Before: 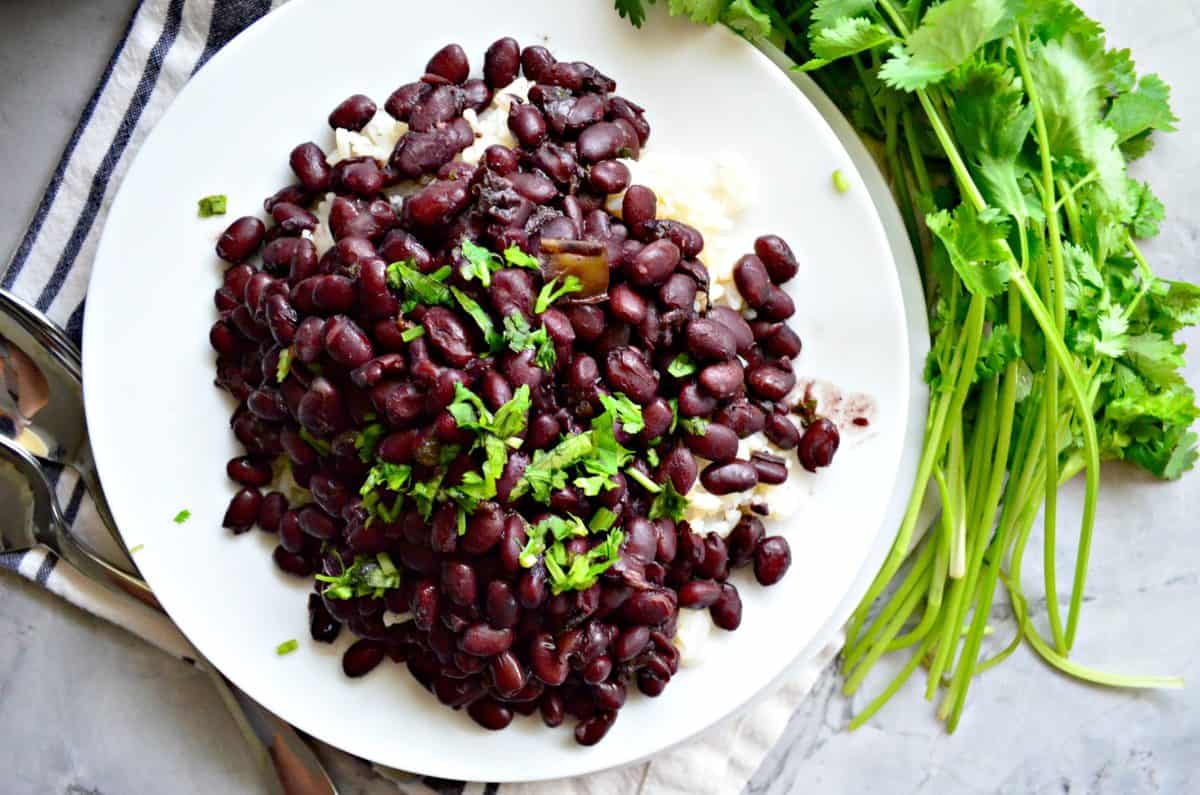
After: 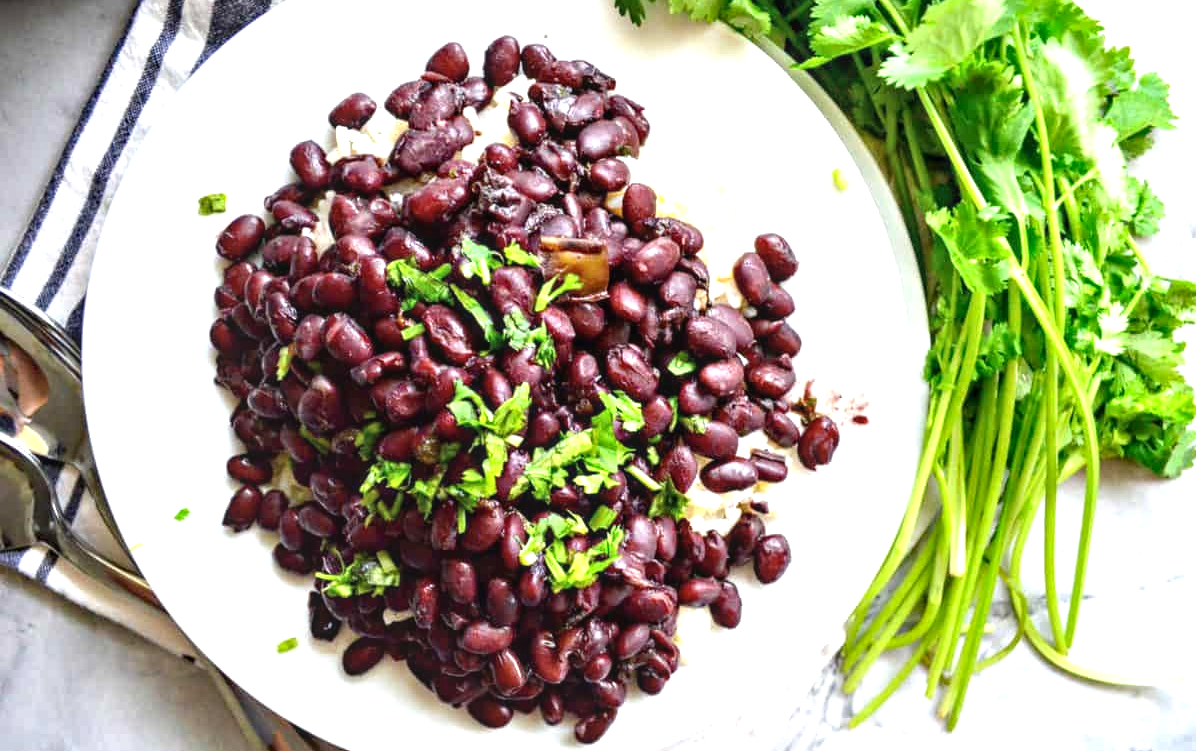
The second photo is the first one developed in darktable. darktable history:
crop: top 0.375%, right 0.26%, bottom 5.075%
exposure: black level correction 0, exposure 0.697 EV, compensate highlight preservation false
local contrast: detail 130%
